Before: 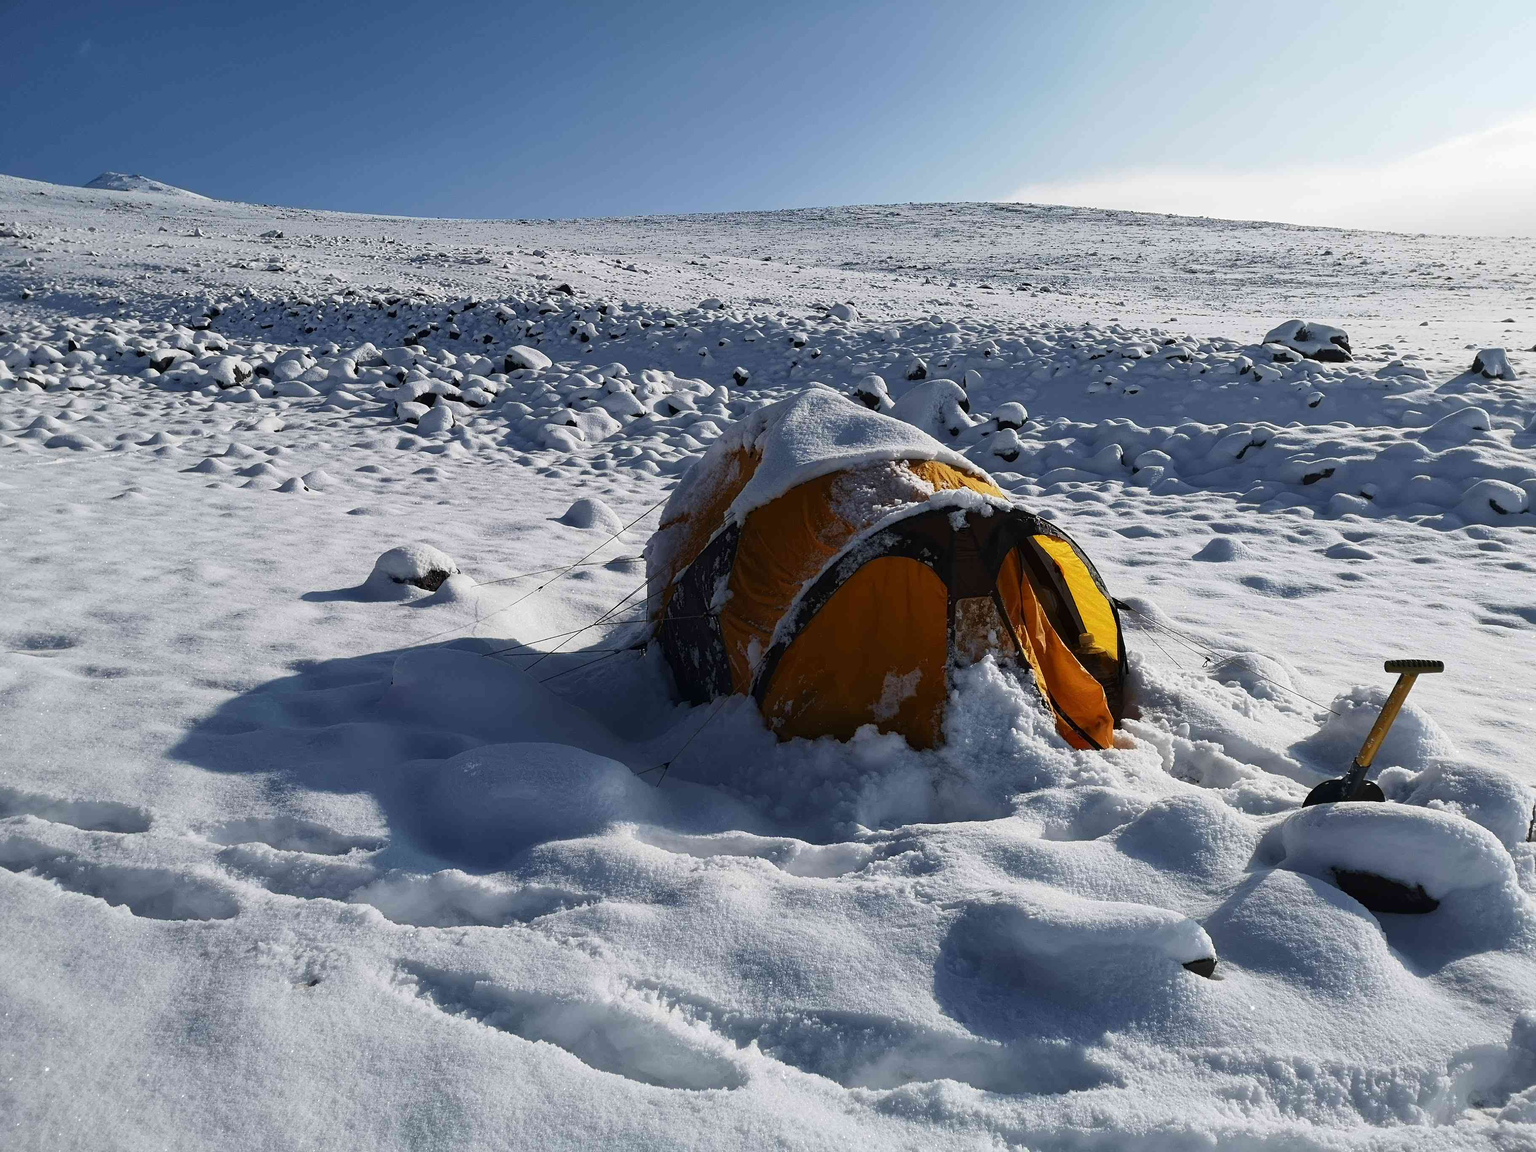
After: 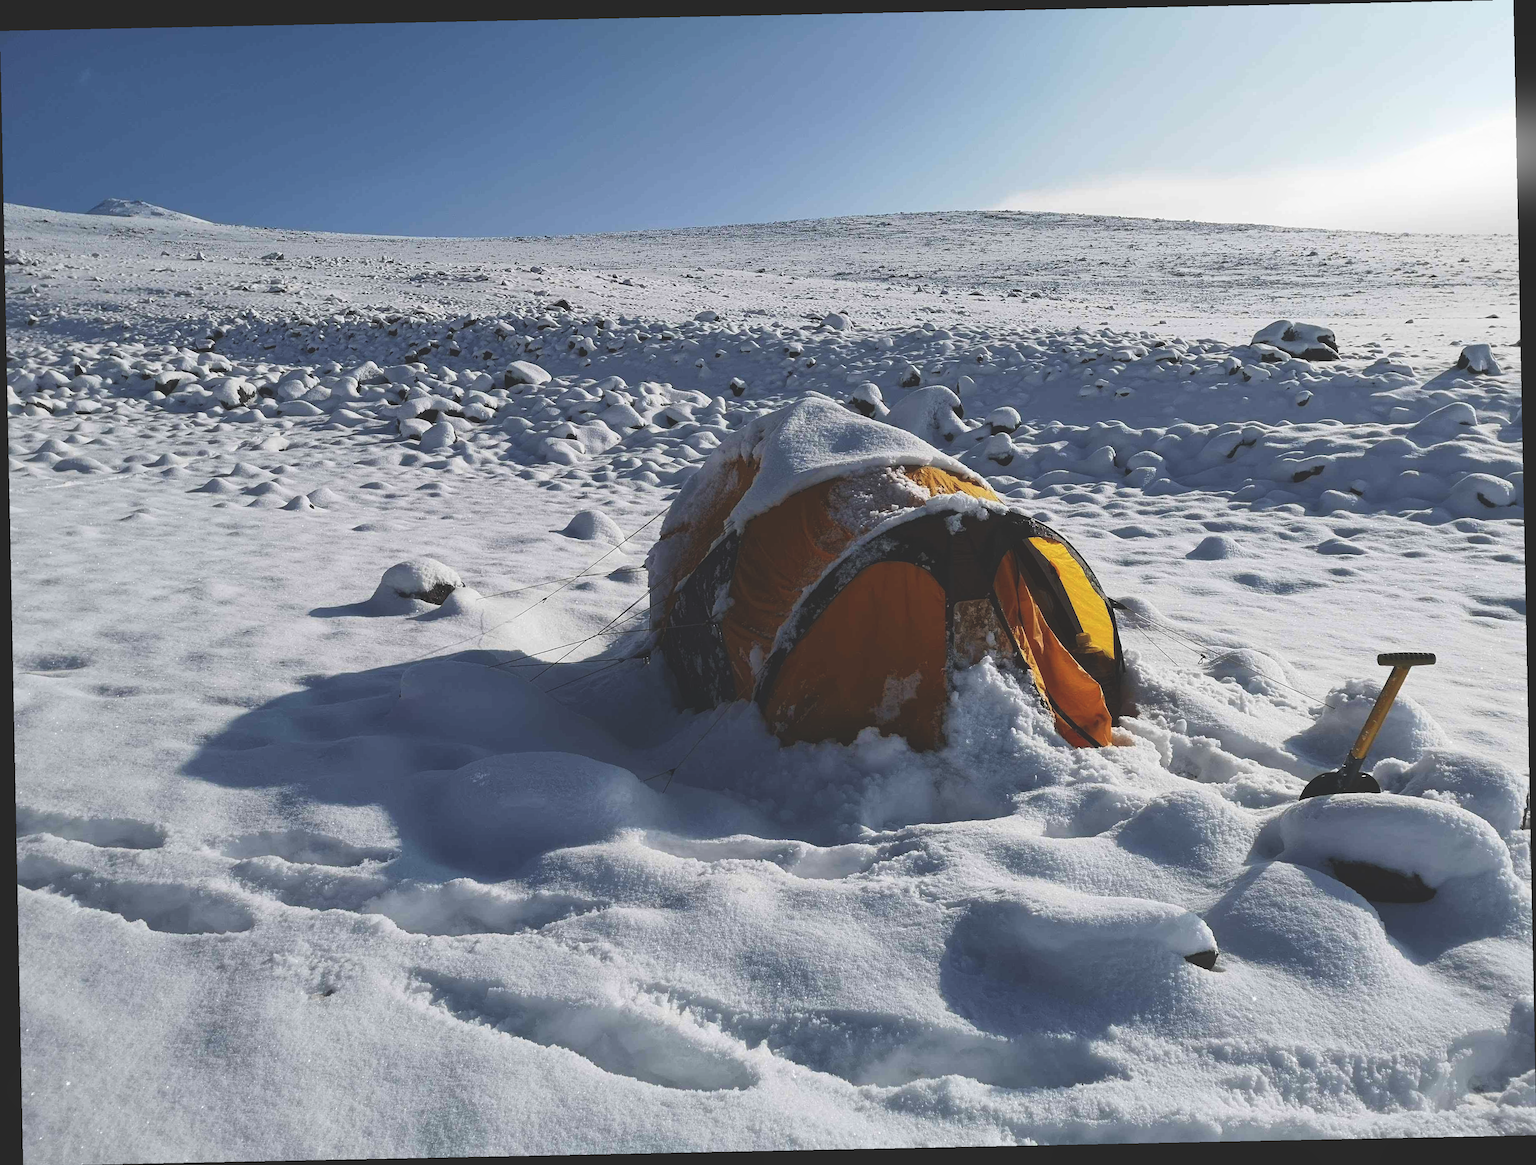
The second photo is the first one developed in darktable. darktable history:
rotate and perspective: rotation -1.17°, automatic cropping off
rgb curve: mode RGB, independent channels
exposure: black level correction -0.023, exposure -0.039 EV, compensate highlight preservation false
bloom: size 13.65%, threshold 98.39%, strength 4.82%
